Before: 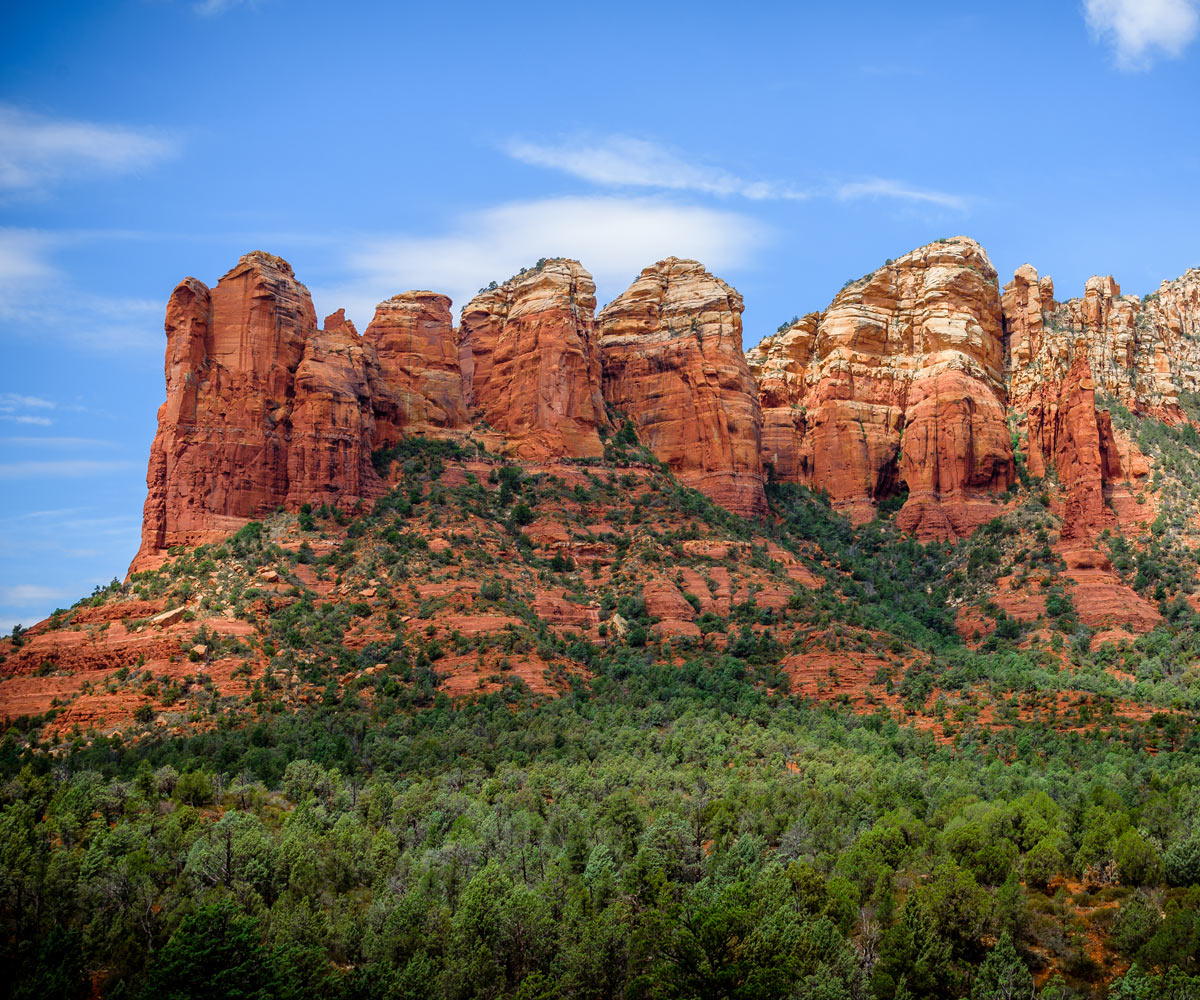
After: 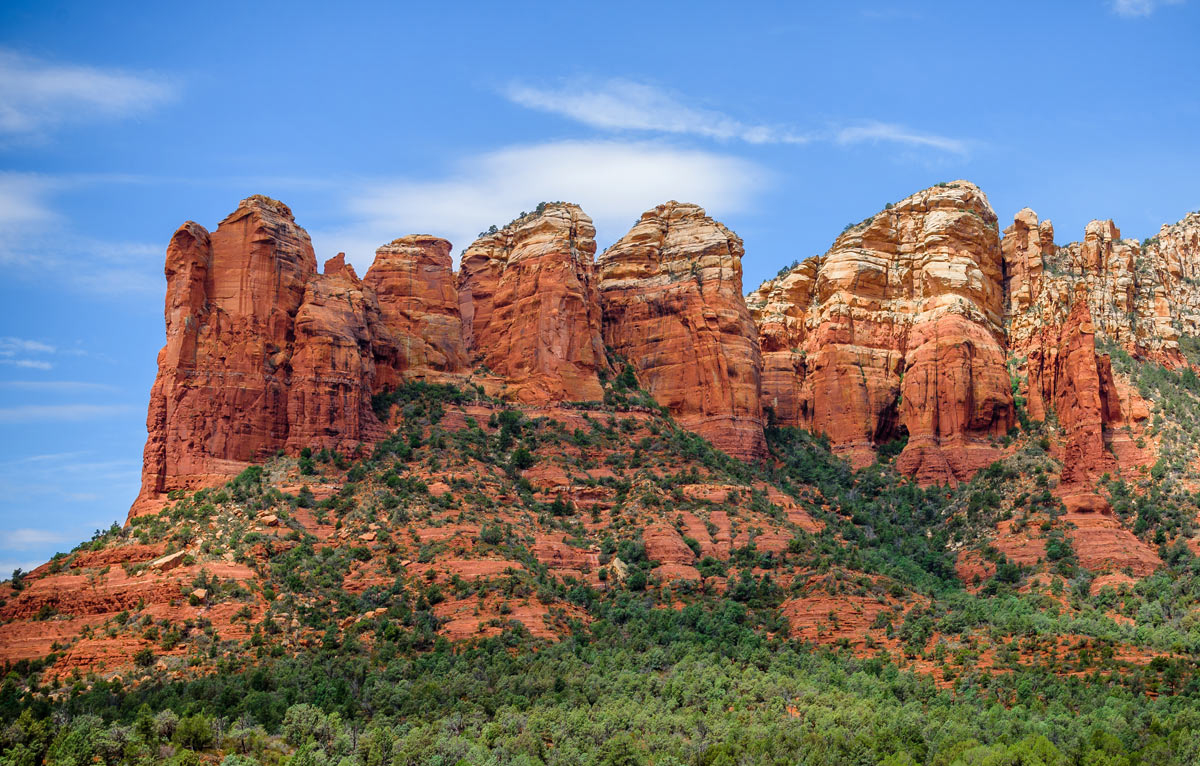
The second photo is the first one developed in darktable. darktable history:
crop: top 5.667%, bottom 17.637%
shadows and highlights: shadows 52.42, soften with gaussian
